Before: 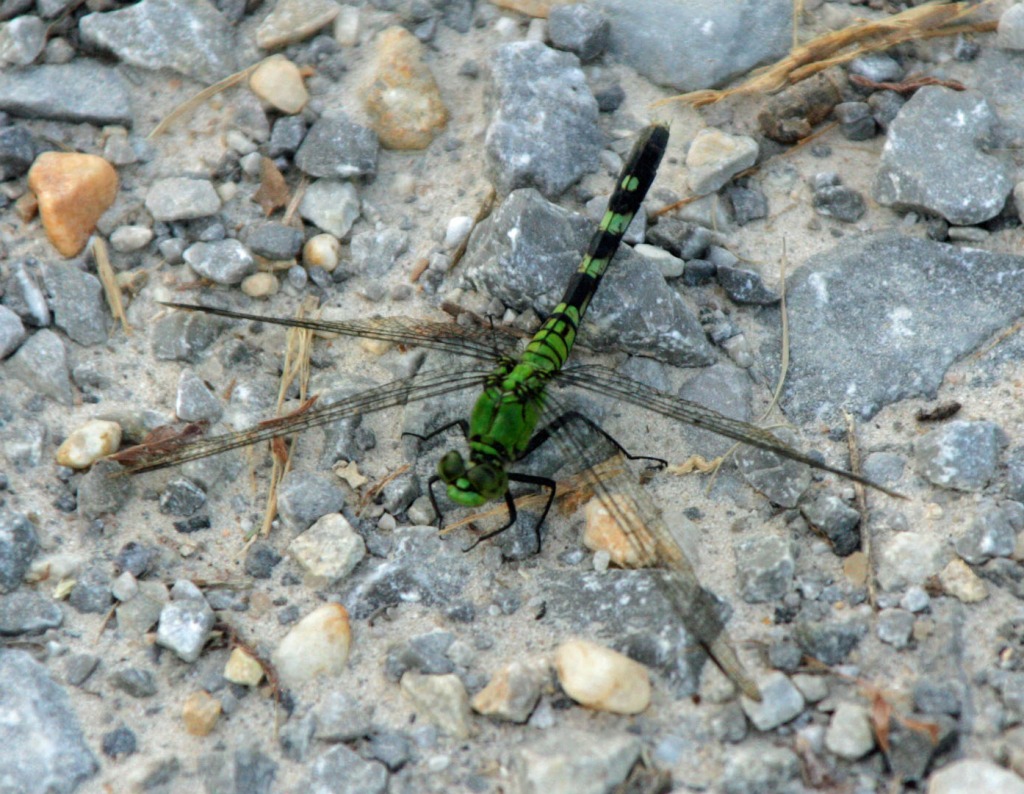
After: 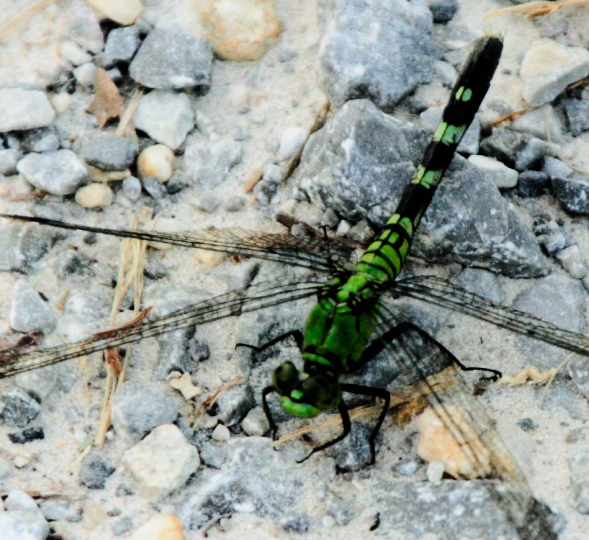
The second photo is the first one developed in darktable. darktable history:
crop: left 16.211%, top 11.312%, right 26.172%, bottom 20.651%
tone curve: curves: ch0 [(0, 0.003) (0.056, 0.041) (0.211, 0.187) (0.482, 0.519) (0.836, 0.864) (0.997, 0.984)]; ch1 [(0, 0) (0.276, 0.206) (0.393, 0.364) (0.482, 0.471) (0.506, 0.5) (0.523, 0.523) (0.572, 0.604) (0.635, 0.665) (0.695, 0.759) (1, 1)]; ch2 [(0, 0) (0.438, 0.456) (0.473, 0.47) (0.503, 0.503) (0.536, 0.527) (0.562, 0.584) (0.612, 0.61) (0.679, 0.72) (1, 1)], preserve colors none
filmic rgb: black relative exposure -8.03 EV, white relative exposure 4.02 EV, hardness 4.12, contrast 1.372
shadows and highlights: highlights 68.82, soften with gaussian
